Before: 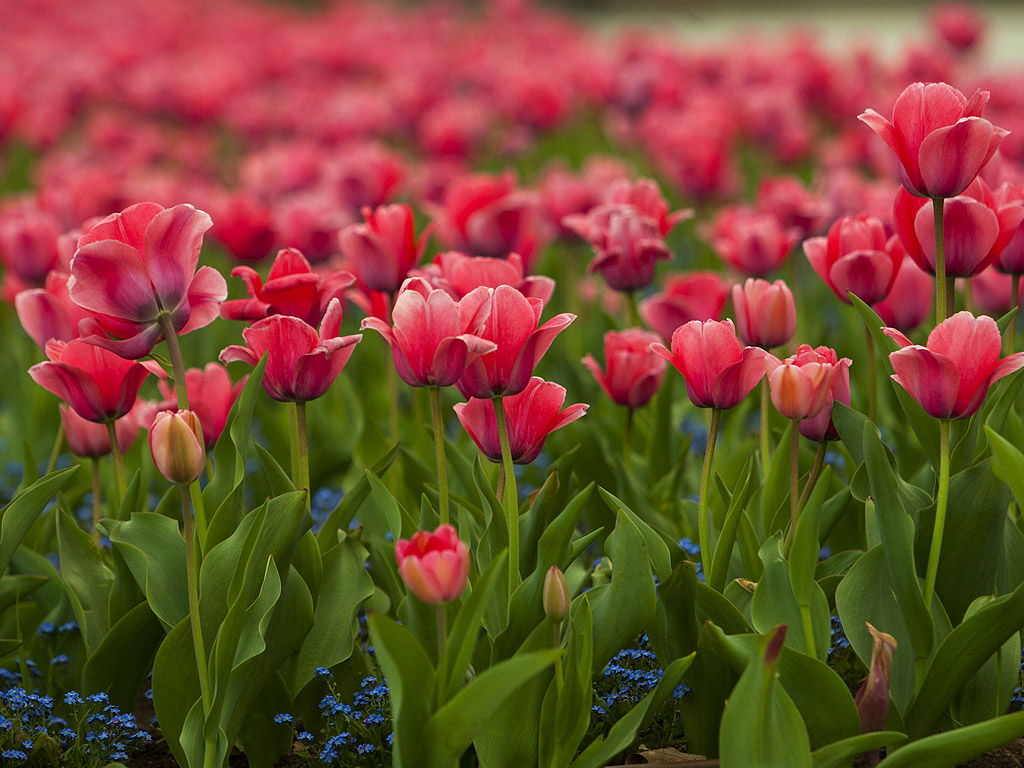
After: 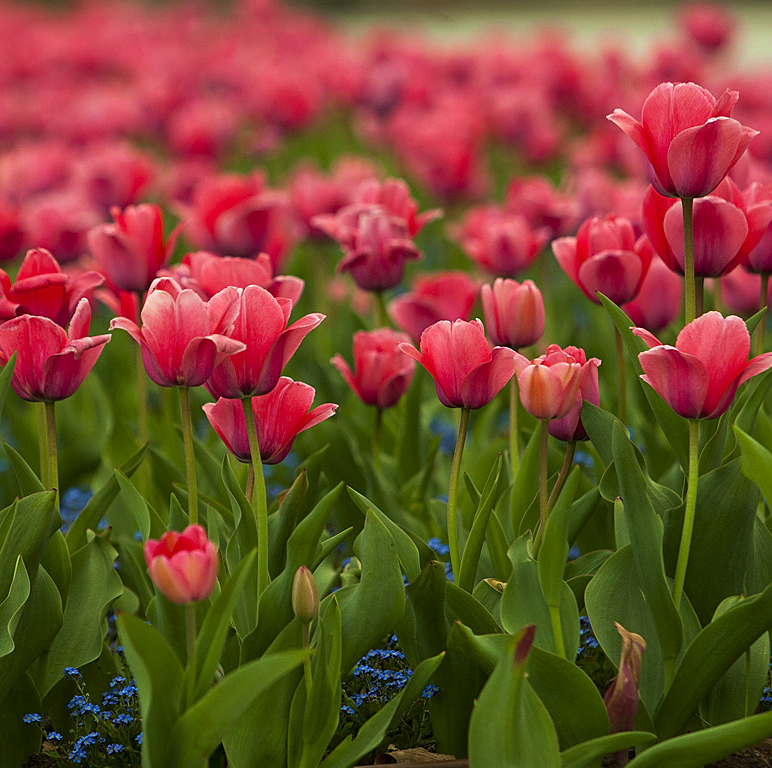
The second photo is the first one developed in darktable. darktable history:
sharpen: amount 0.2
velvia: on, module defaults
crop and rotate: left 24.6%
